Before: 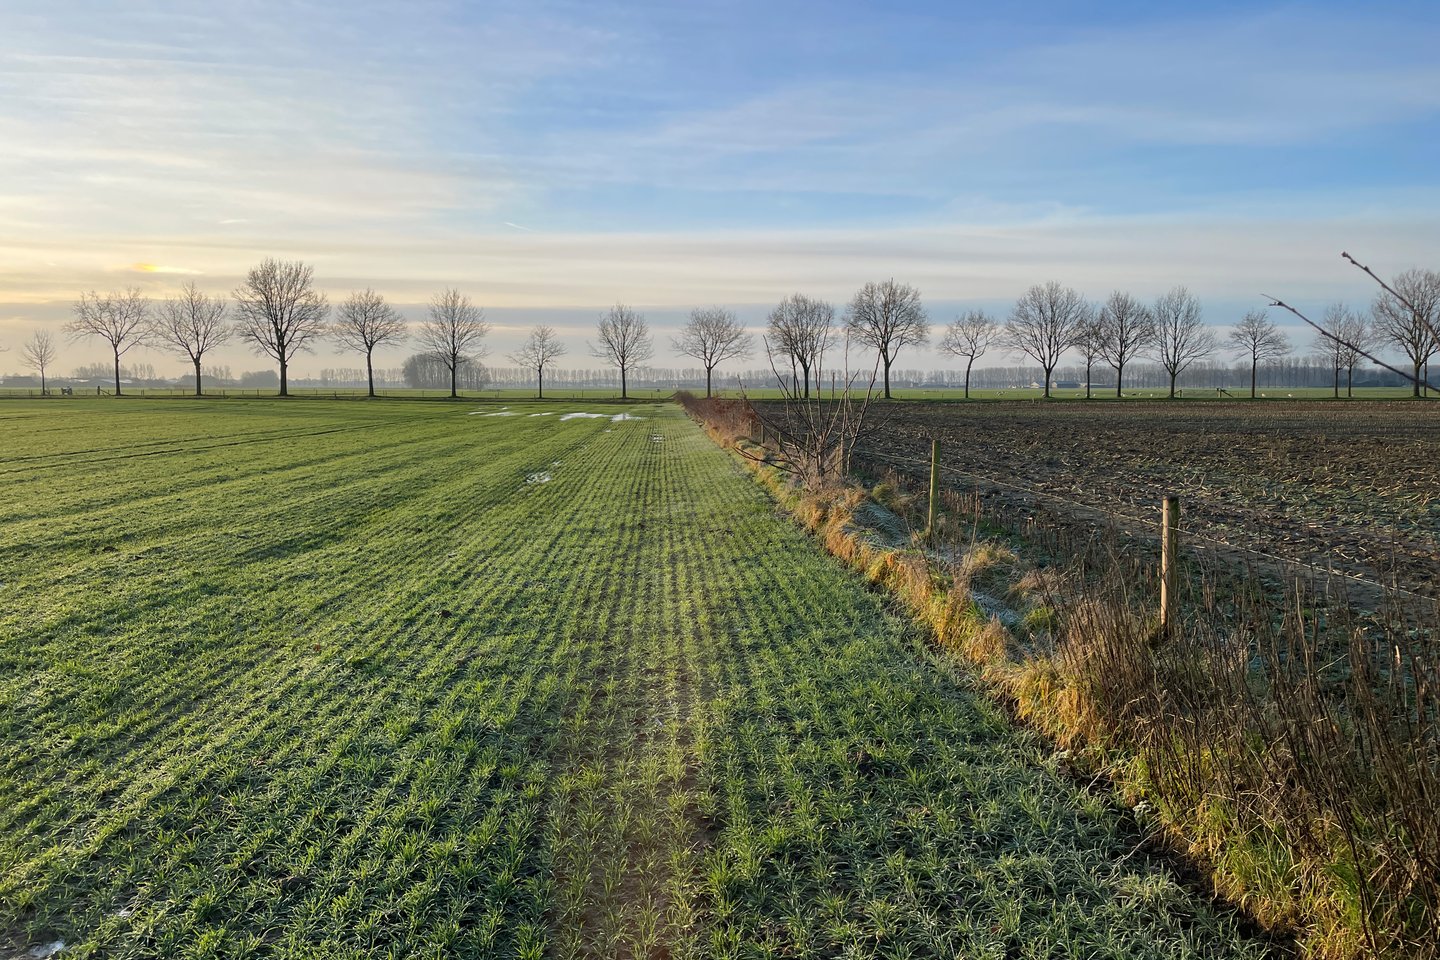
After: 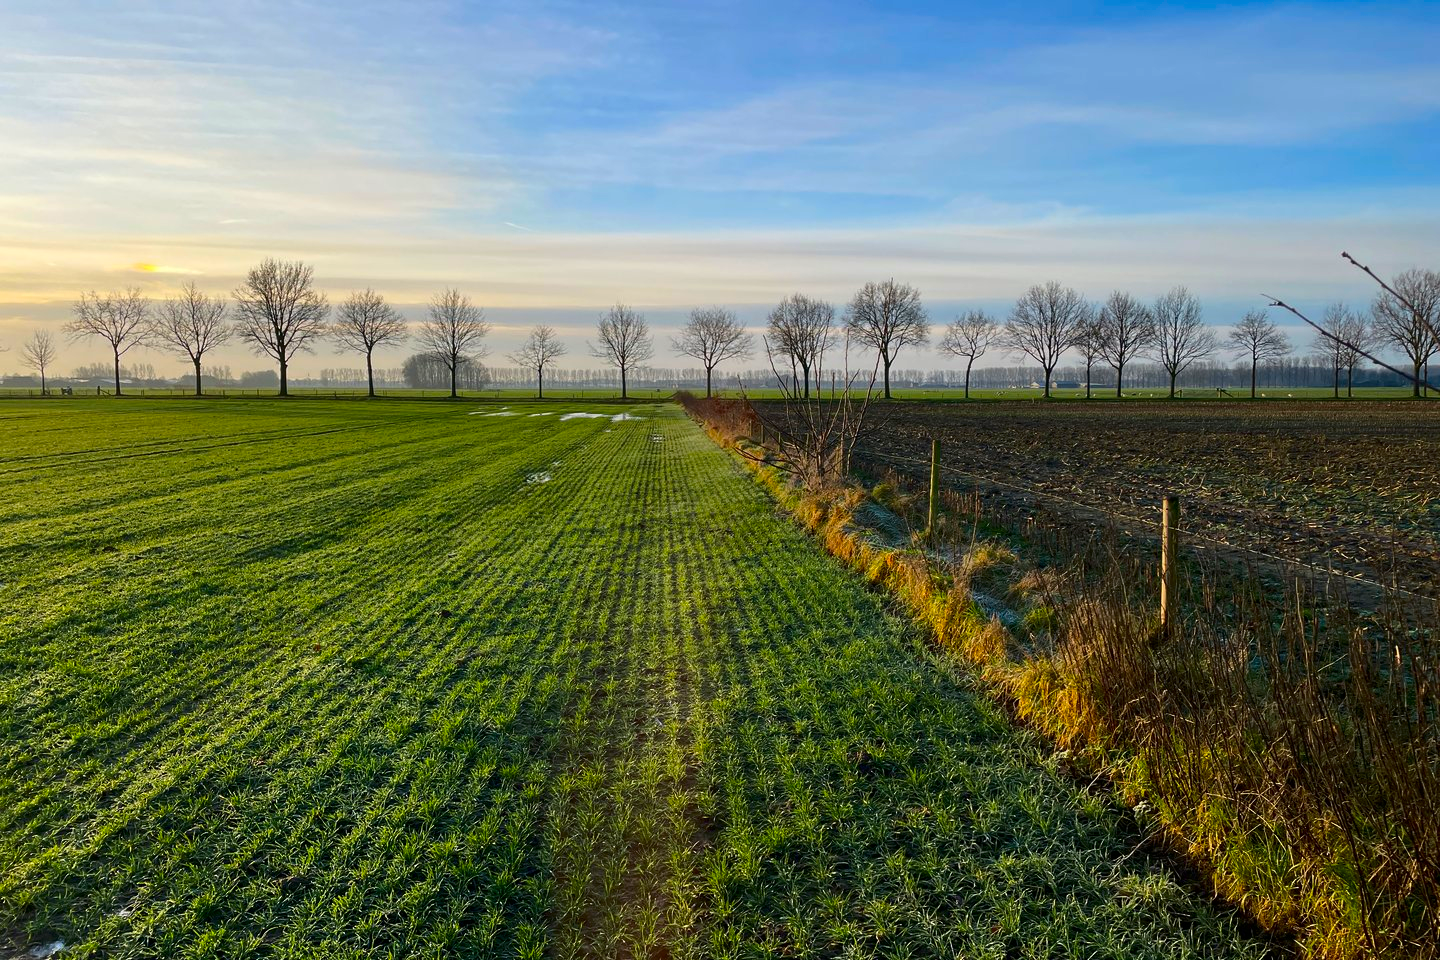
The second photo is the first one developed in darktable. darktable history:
color balance rgb: perceptual saturation grading › global saturation 25%, global vibrance 10%
contrast brightness saturation: contrast 0.12, brightness -0.12, saturation 0.2
